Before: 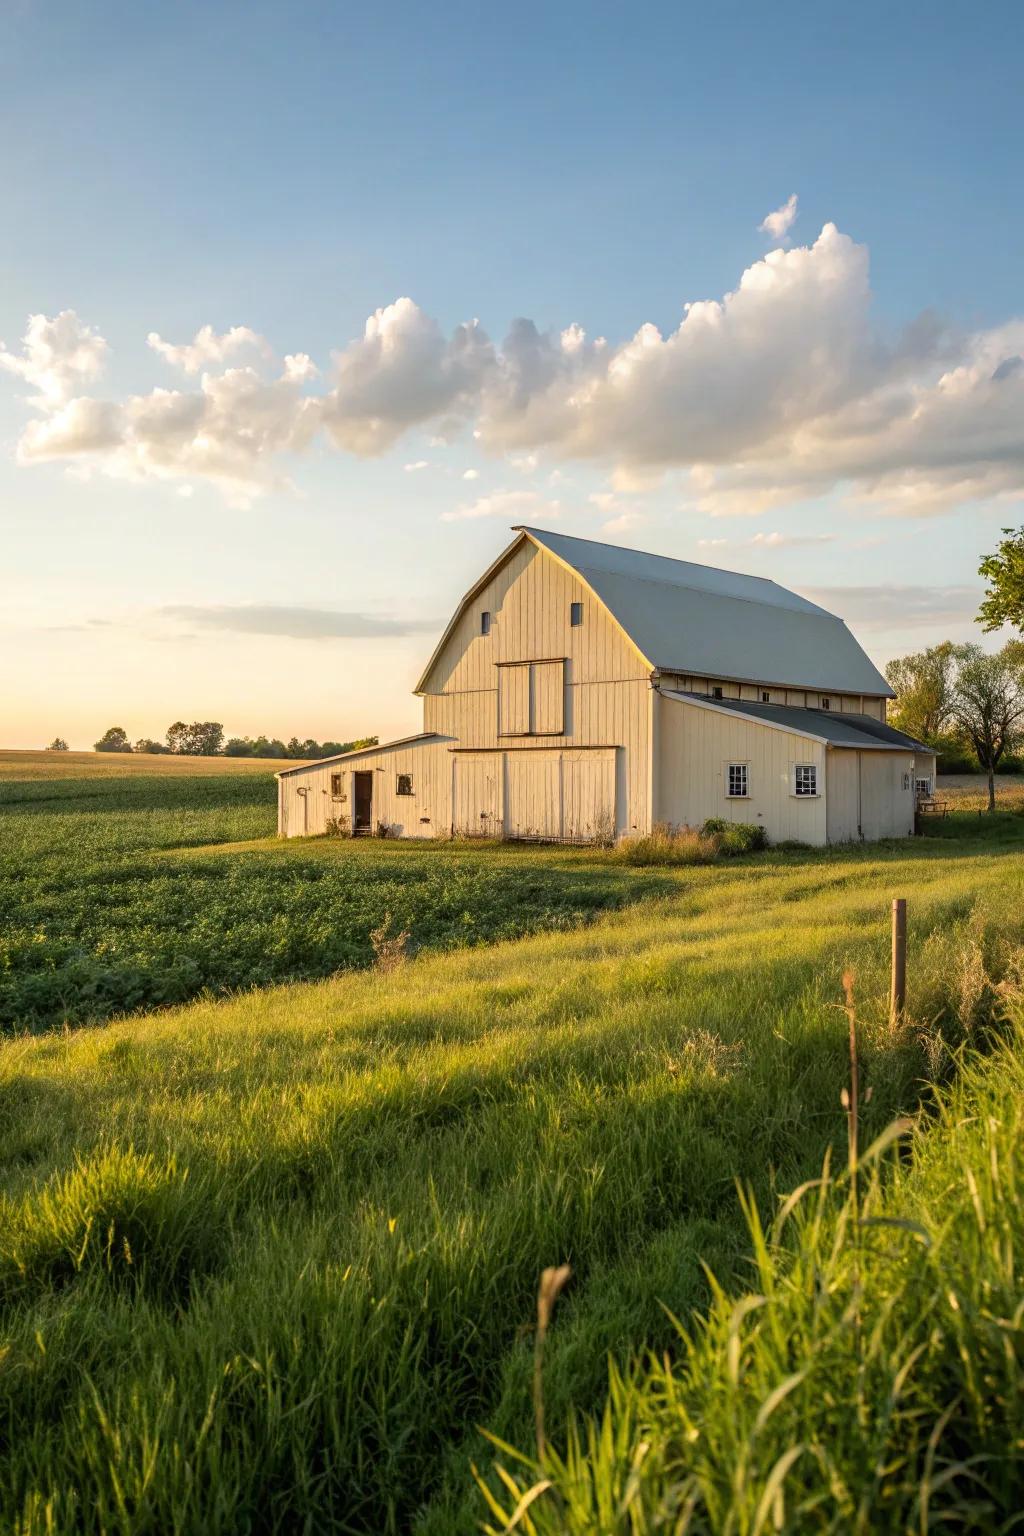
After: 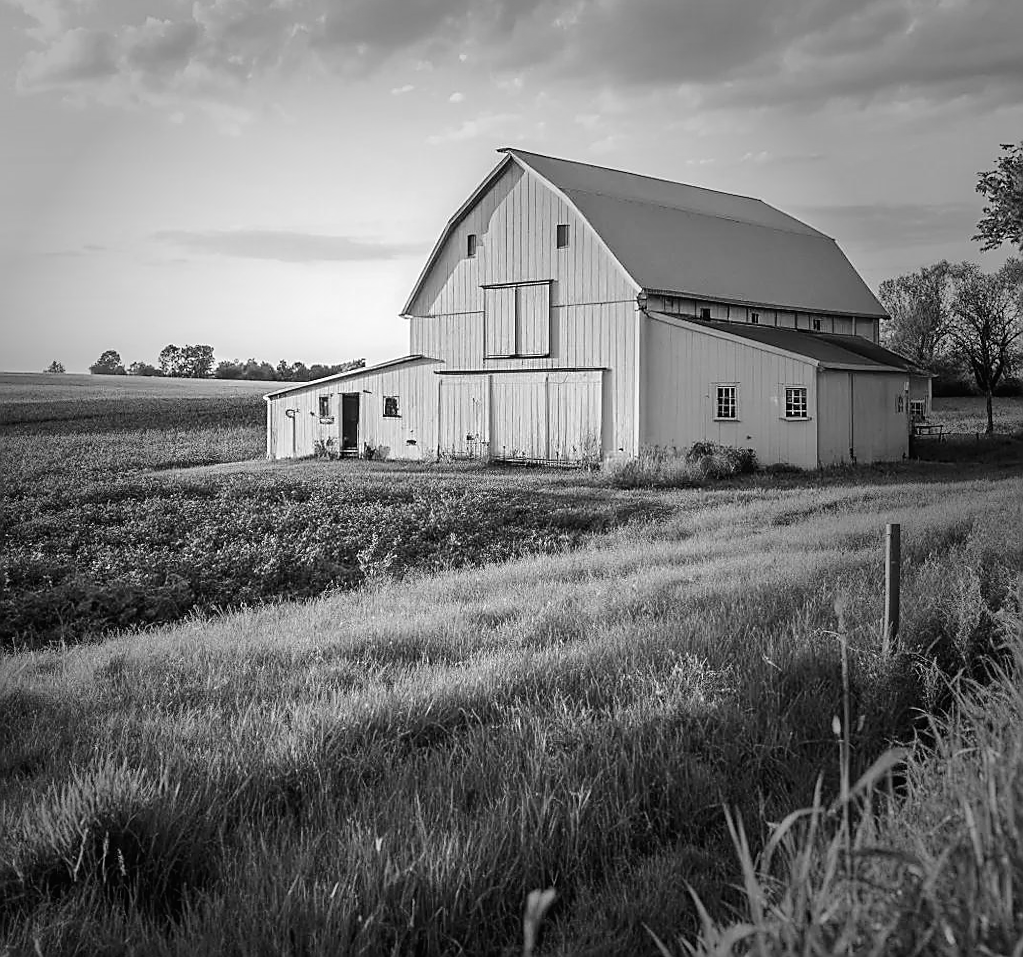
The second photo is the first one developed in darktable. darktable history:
crop and rotate: top 25.357%, bottom 13.942%
tone curve: curves: ch0 [(0, 0.015) (0.037, 0.032) (0.131, 0.113) (0.275, 0.26) (0.497, 0.531) (0.617, 0.663) (0.704, 0.748) (0.813, 0.842) (0.911, 0.931) (0.997, 1)]; ch1 [(0, 0) (0.301, 0.3) (0.444, 0.438) (0.493, 0.494) (0.501, 0.499) (0.534, 0.543) (0.582, 0.605) (0.658, 0.687) (0.746, 0.79) (1, 1)]; ch2 [(0, 0) (0.246, 0.234) (0.36, 0.356) (0.415, 0.426) (0.476, 0.492) (0.502, 0.499) (0.525, 0.513) (0.533, 0.534) (0.586, 0.598) (0.634, 0.643) (0.706, 0.717) (0.853, 0.83) (1, 0.951)], color space Lab, independent channels, preserve colors none
monochrome: size 1
rotate and perspective: lens shift (horizontal) -0.055, automatic cropping off
exposure: exposure 0.197 EV, compensate highlight preservation false
sharpen: radius 1.4, amount 1.25, threshold 0.7
color balance: mode lift, gamma, gain (sRGB), lift [1, 1.049, 1, 1]
vignetting: fall-off start 33.76%, fall-off radius 64.94%, brightness -0.575, center (-0.12, -0.002), width/height ratio 0.959
